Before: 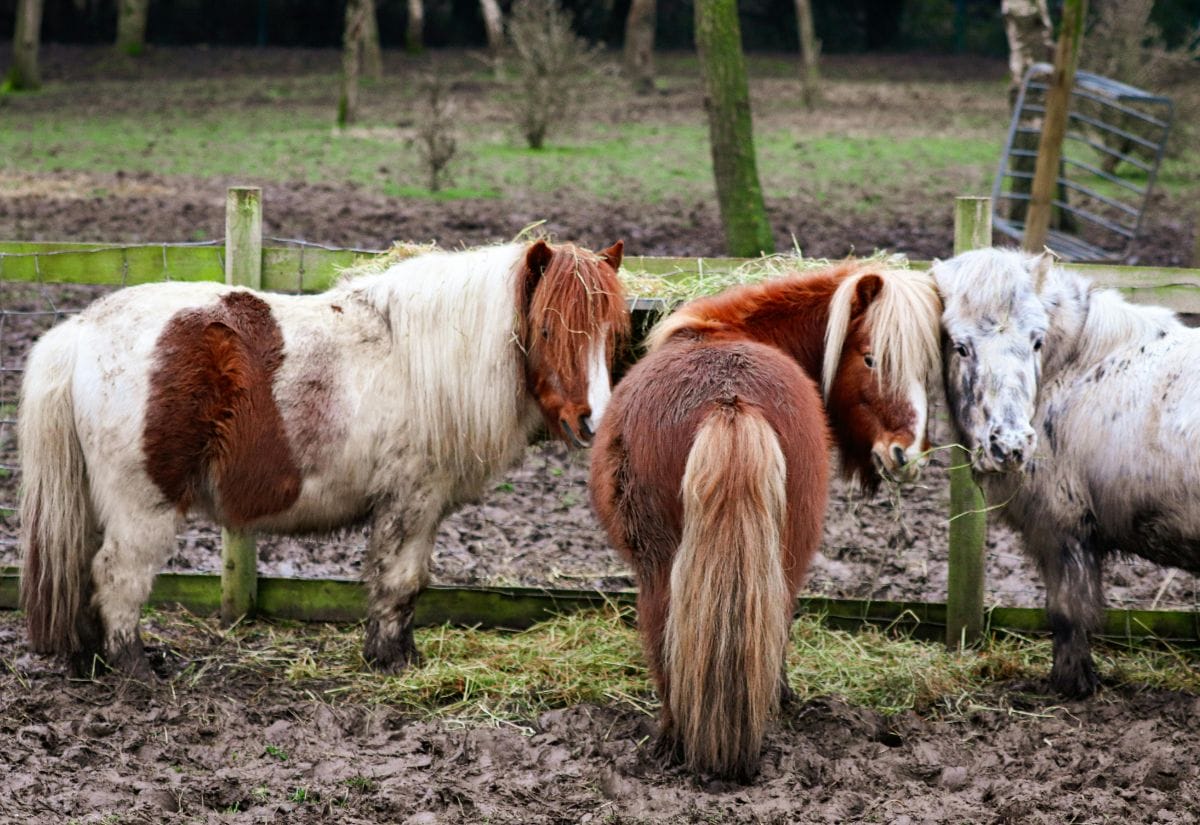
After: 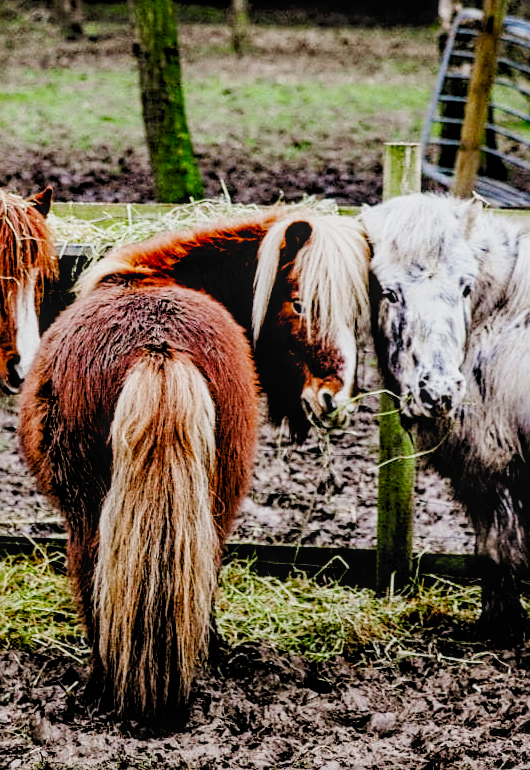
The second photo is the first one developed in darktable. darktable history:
color balance rgb: on, module defaults
filmic rgb: black relative exposure -2.85 EV, white relative exposure 4.56 EV, hardness 1.77, contrast 1.25, preserve chrominance no, color science v5 (2021)
crop: left 47.628%, top 6.643%, right 7.874%
local contrast: highlights 55%, shadows 52%, detail 130%, midtone range 0.452
sharpen: on, module defaults
tone curve: curves: ch0 [(0, 0) (0.003, 0.019) (0.011, 0.022) (0.025, 0.03) (0.044, 0.049) (0.069, 0.08) (0.1, 0.111) (0.136, 0.144) (0.177, 0.189) (0.224, 0.23) (0.277, 0.285) (0.335, 0.356) (0.399, 0.428) (0.468, 0.511) (0.543, 0.597) (0.623, 0.682) (0.709, 0.773) (0.801, 0.865) (0.898, 0.945) (1, 1)], preserve colors none
